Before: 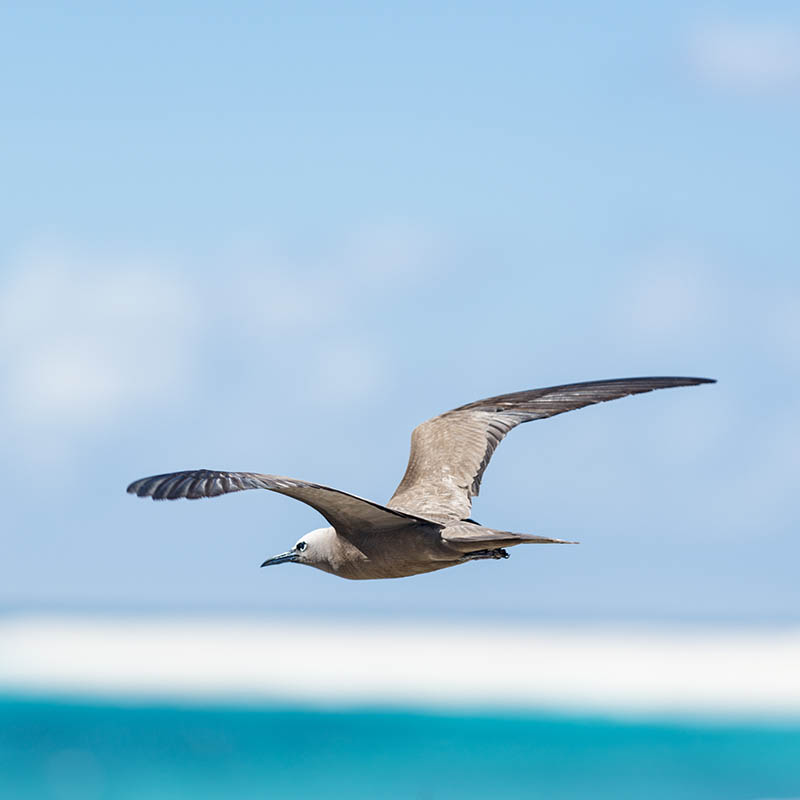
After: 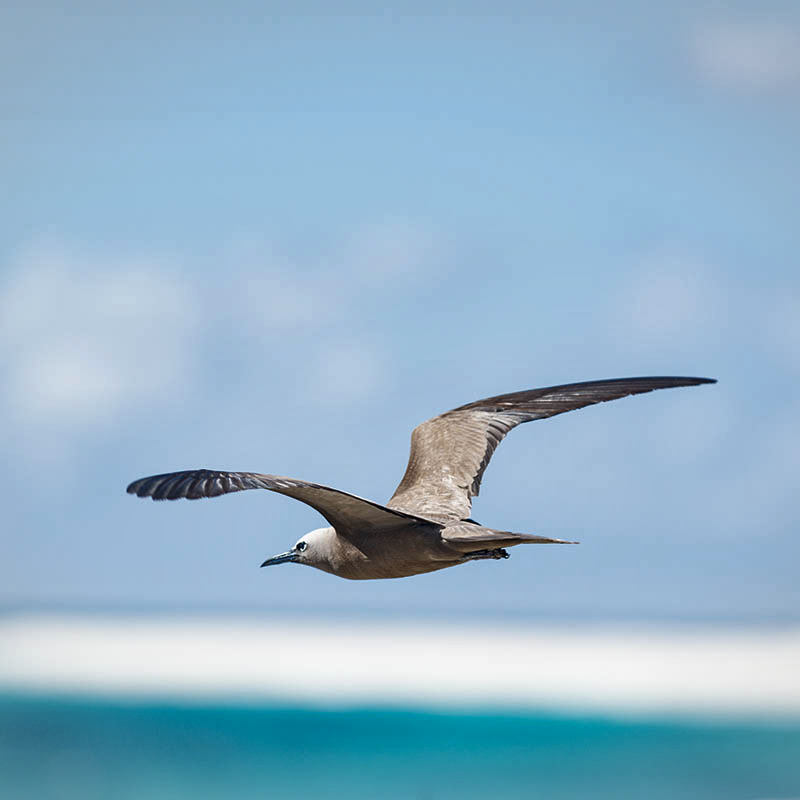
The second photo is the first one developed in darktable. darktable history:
shadows and highlights: soften with gaussian
vignetting: fall-off start 85%, fall-off radius 80%, brightness -0.182, saturation -0.3, width/height ratio 1.219, dithering 8-bit output, unbound false
white balance: emerald 1
